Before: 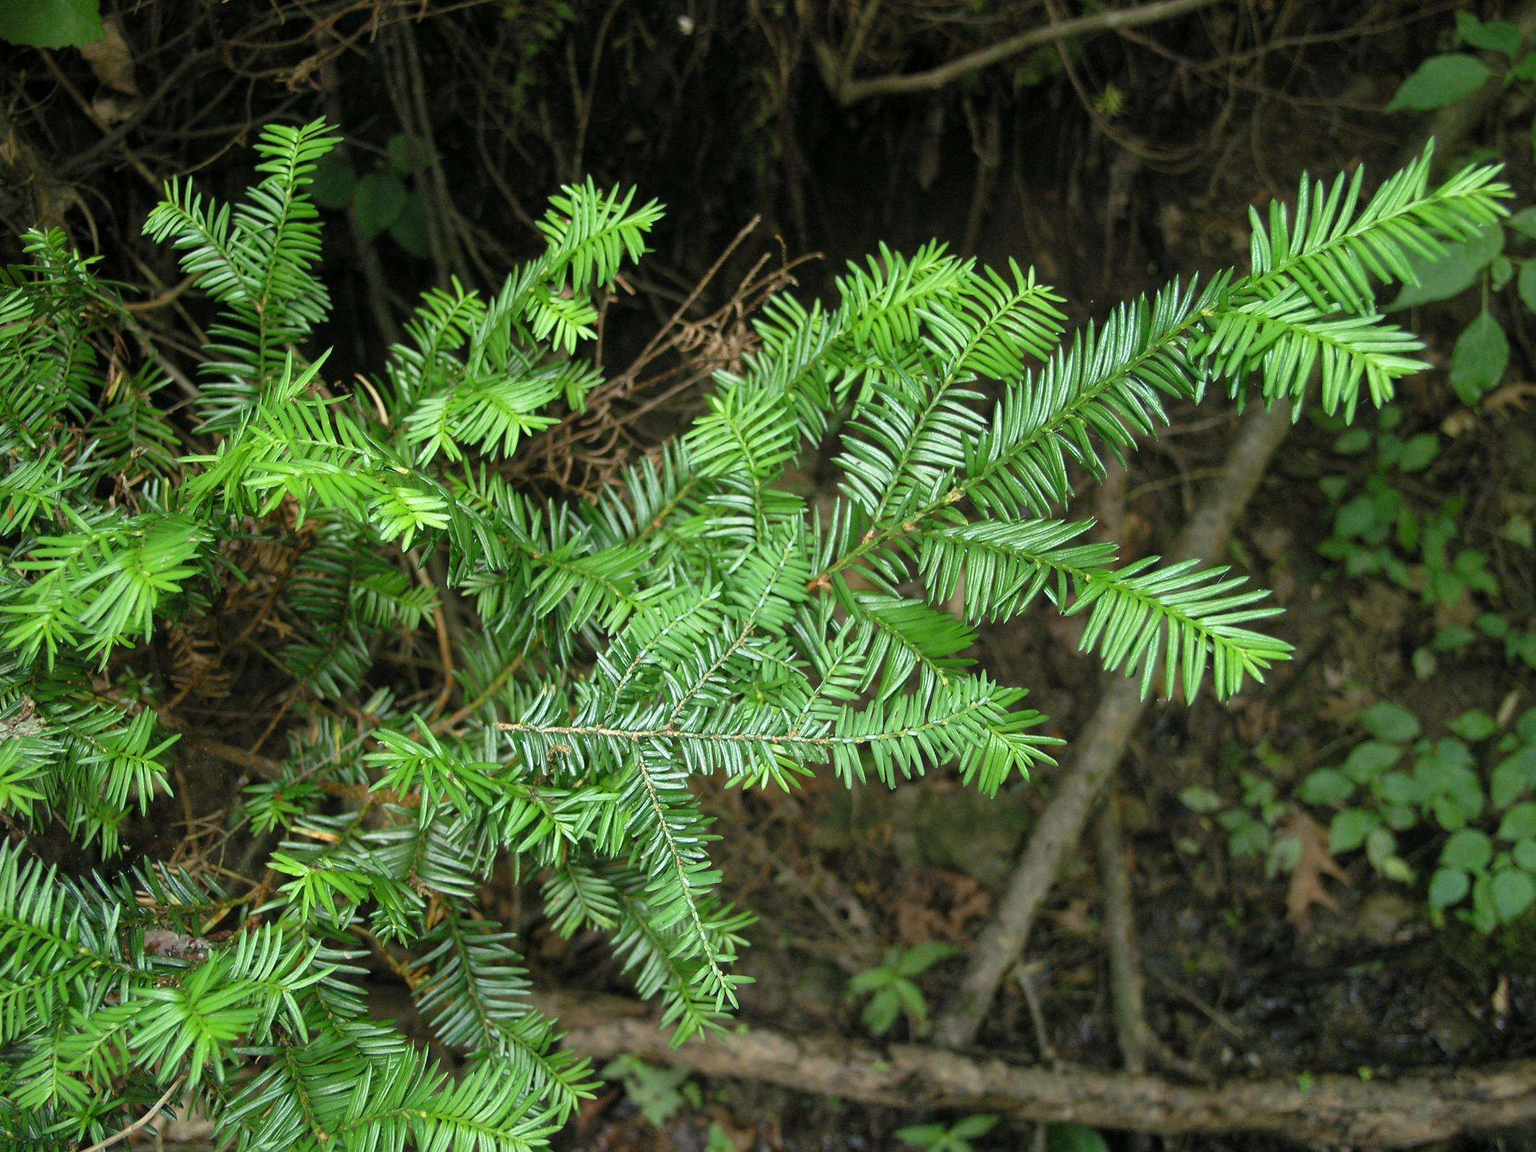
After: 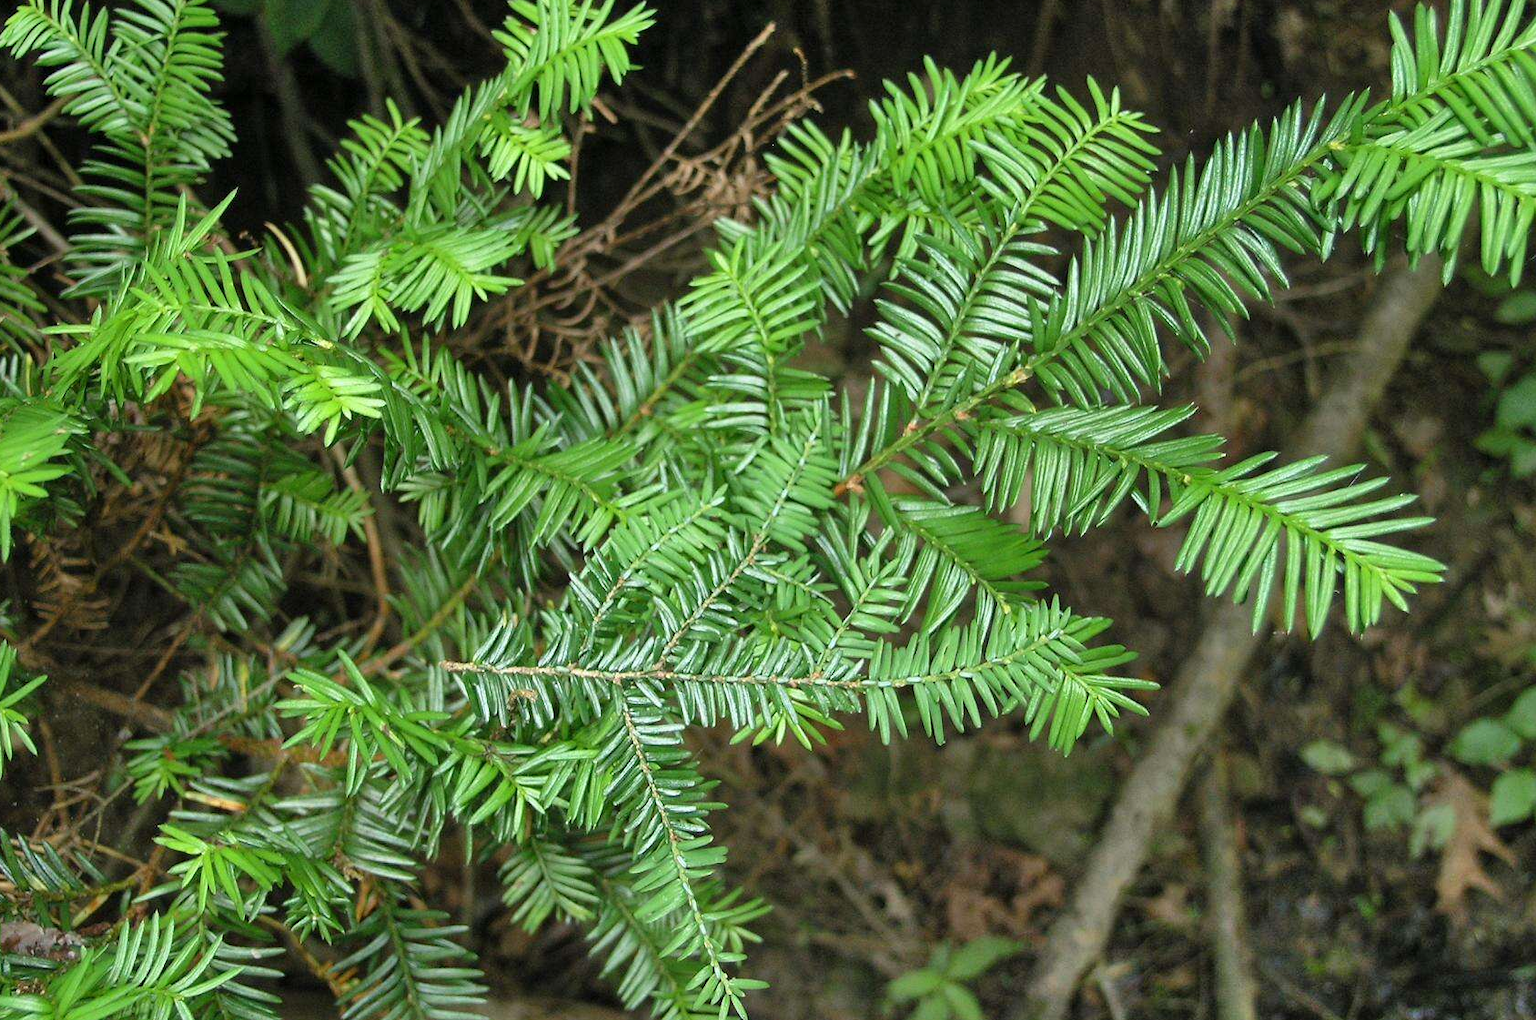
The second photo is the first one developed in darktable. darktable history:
shadows and highlights: soften with gaussian
crop: left 9.379%, top 17.148%, right 11.053%, bottom 12.366%
